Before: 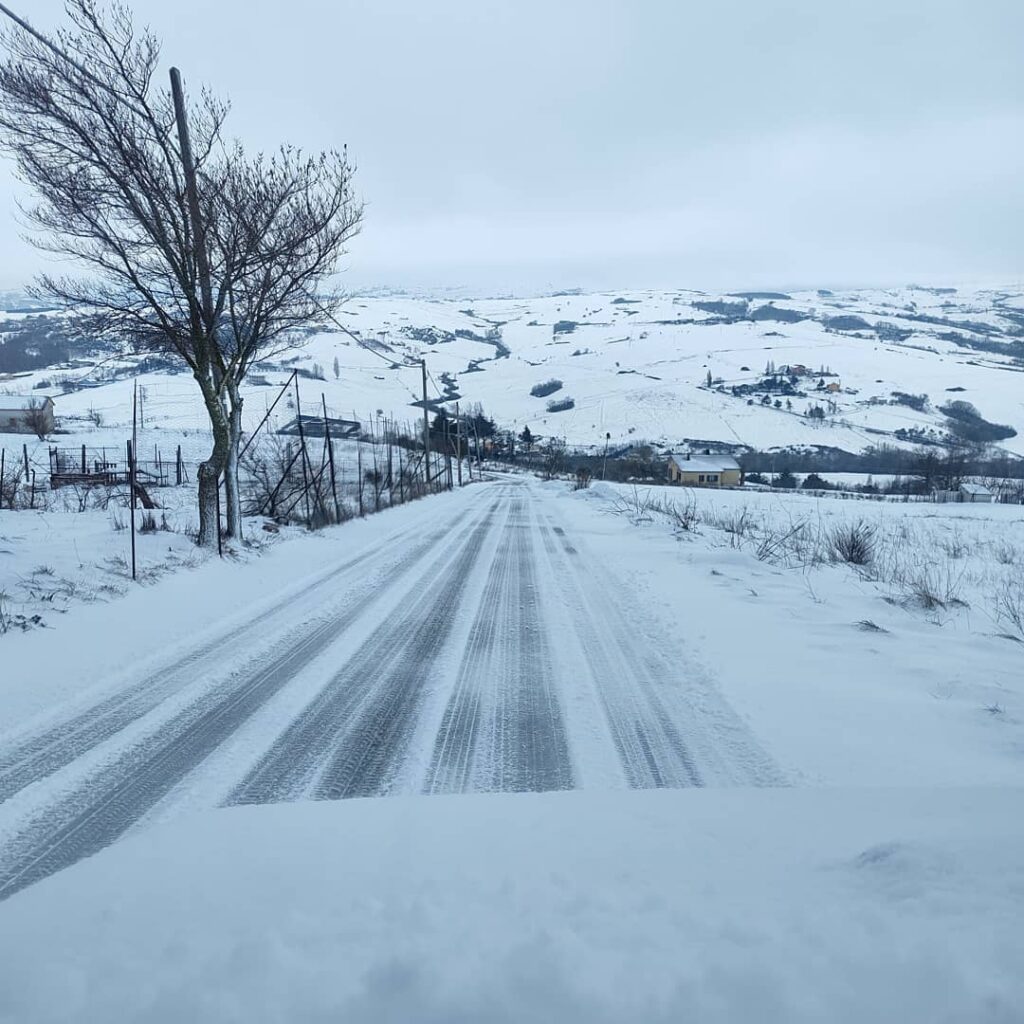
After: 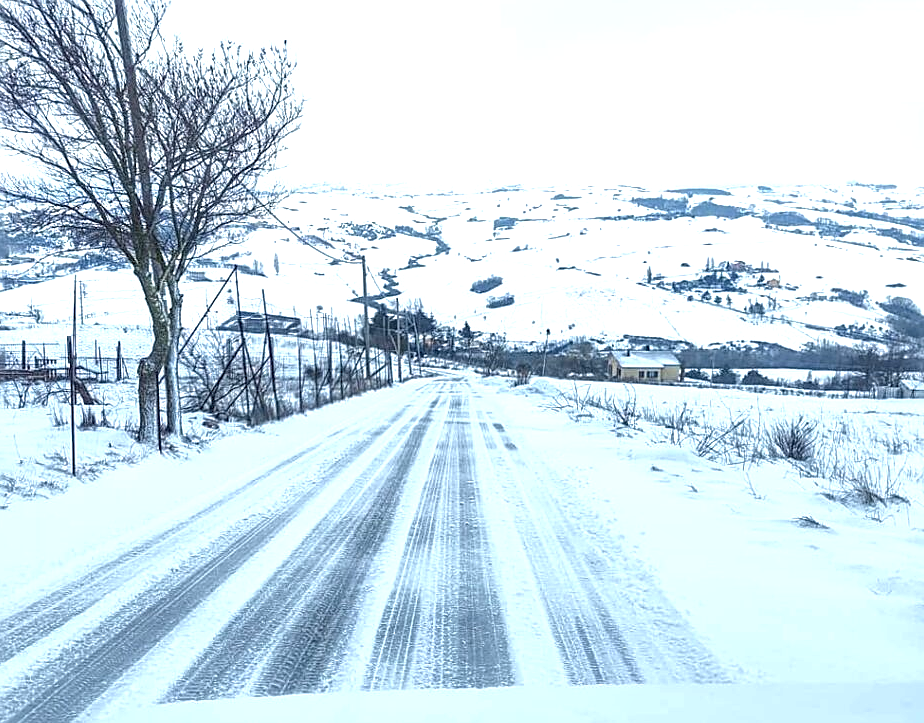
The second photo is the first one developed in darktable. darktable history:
exposure: black level correction 0, exposure 1 EV, compensate highlight preservation false
sharpen: on, module defaults
crop: left 5.939%, top 10.245%, right 3.732%, bottom 19.133%
local contrast: on, module defaults
shadows and highlights: shadows 25.2, highlights -25.34
